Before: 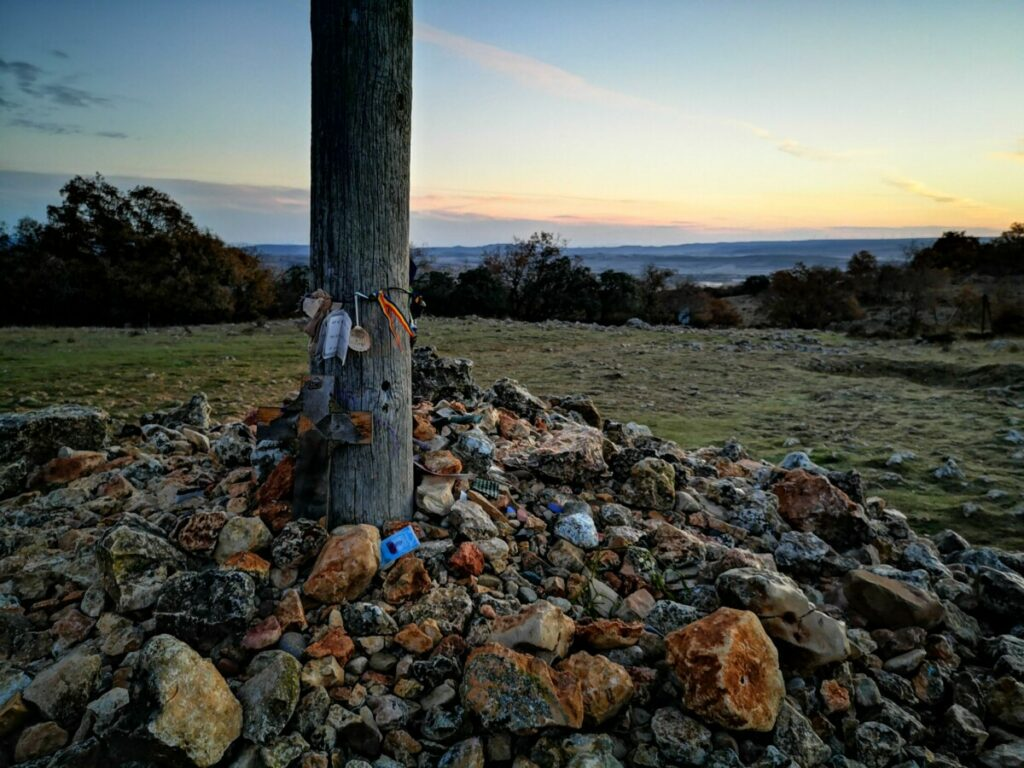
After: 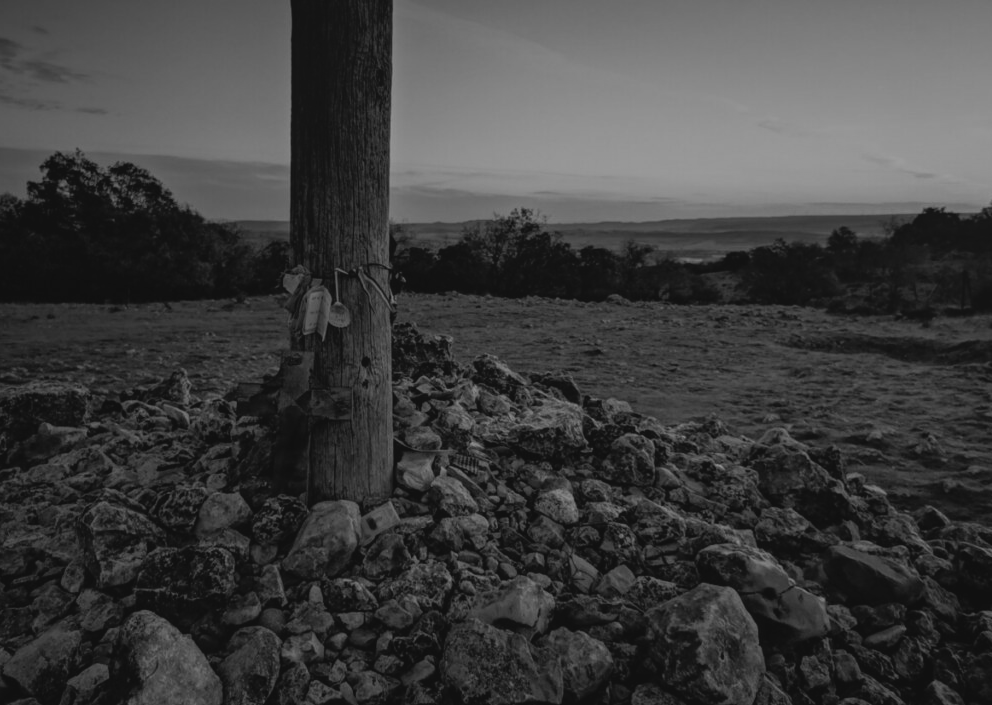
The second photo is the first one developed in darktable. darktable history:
monochrome: a 26.22, b 42.67, size 0.8
white balance: red 0.931, blue 1.11
contrast brightness saturation: contrast -0.11
crop: left 1.964%, top 3.251%, right 1.122%, bottom 4.933%
local contrast: detail 110%
exposure: exposure -1 EV, compensate highlight preservation false
